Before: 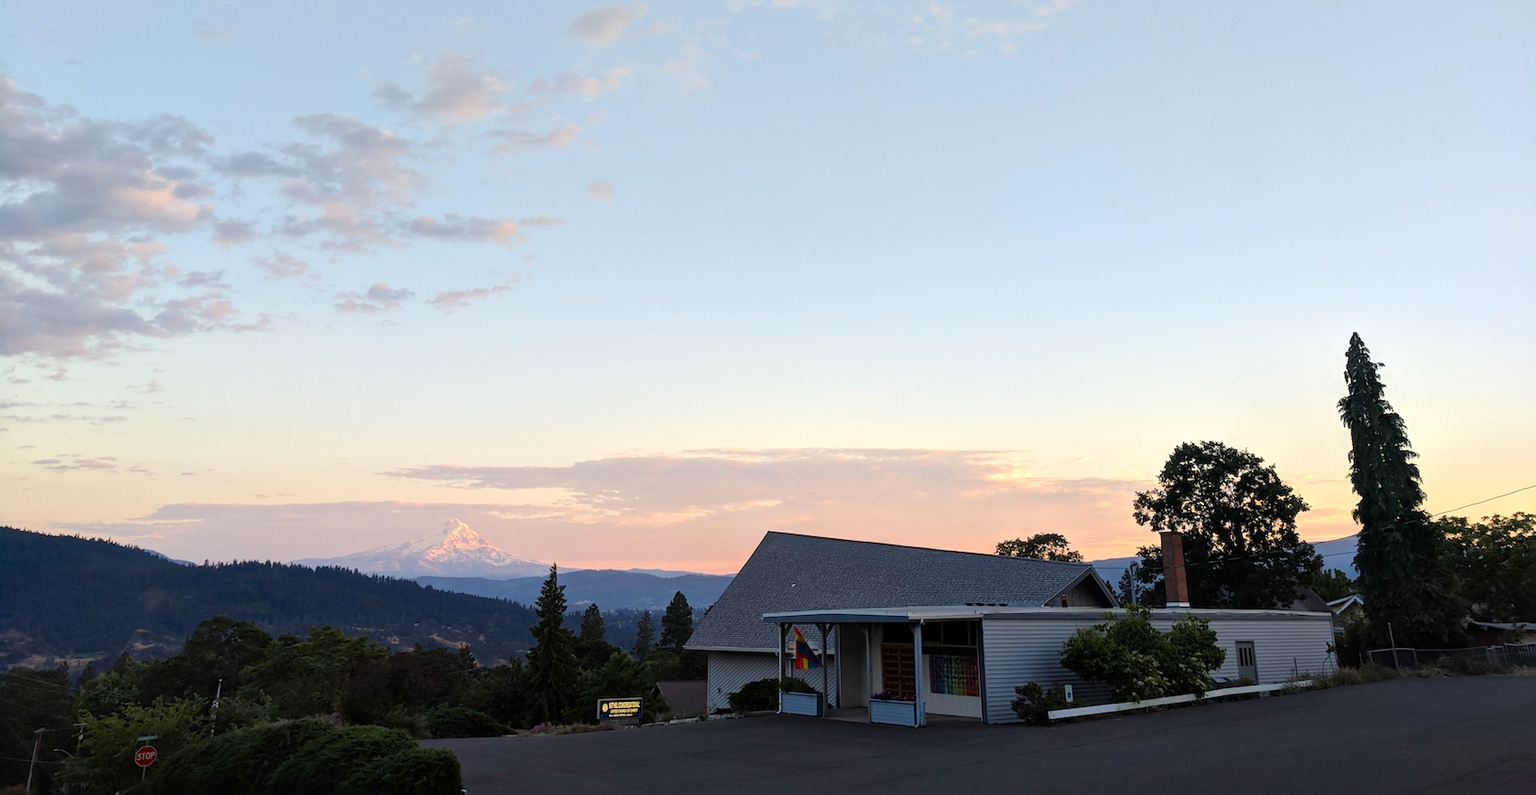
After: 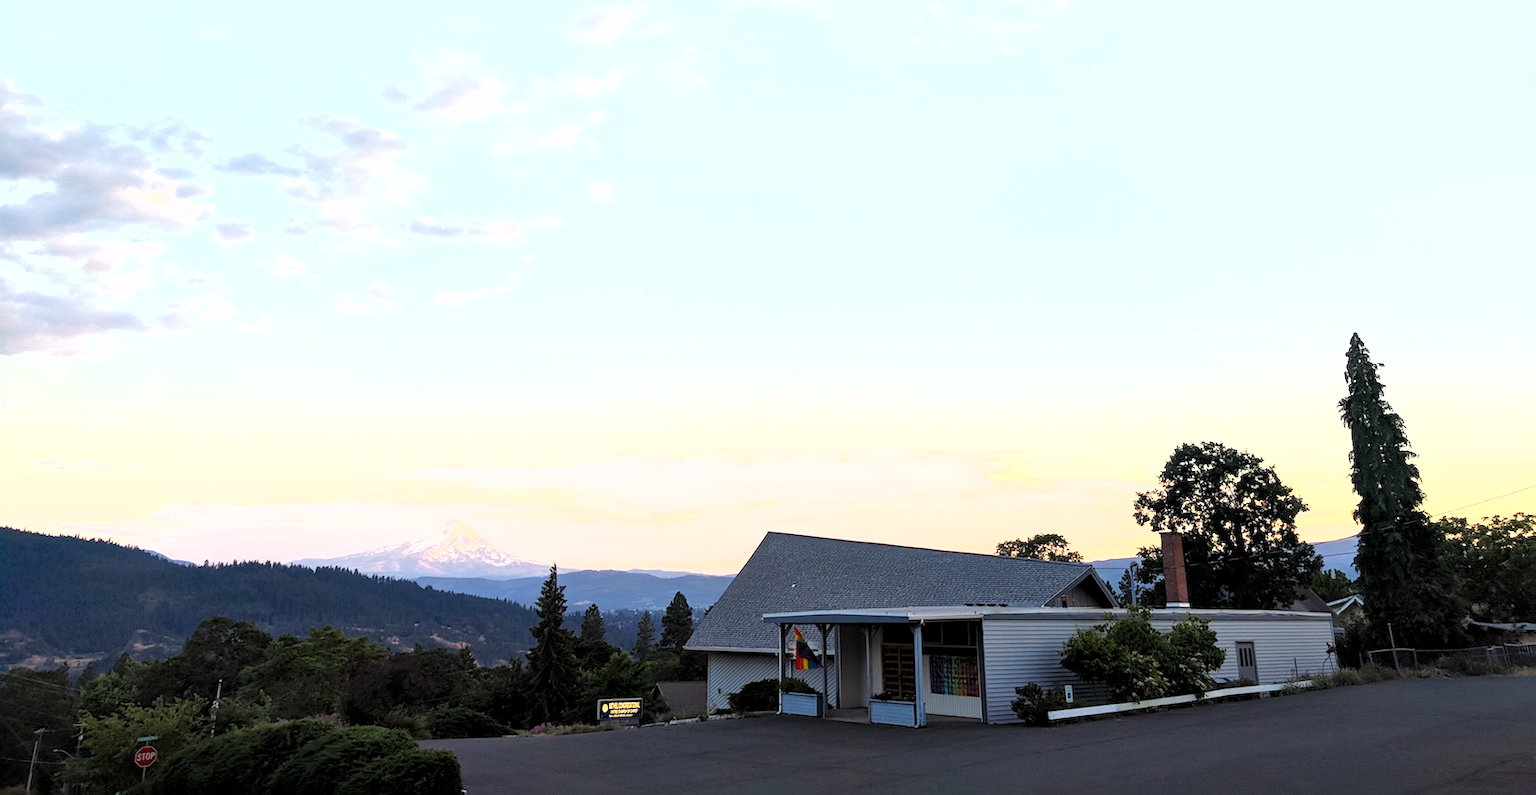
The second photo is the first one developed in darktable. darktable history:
shadows and highlights: radius 125.46, shadows 21.19, highlights -21.19, low approximation 0.01
levels: levels [0.031, 0.5, 0.969]
exposure: exposure 0.781 EV, compensate highlight preservation false
